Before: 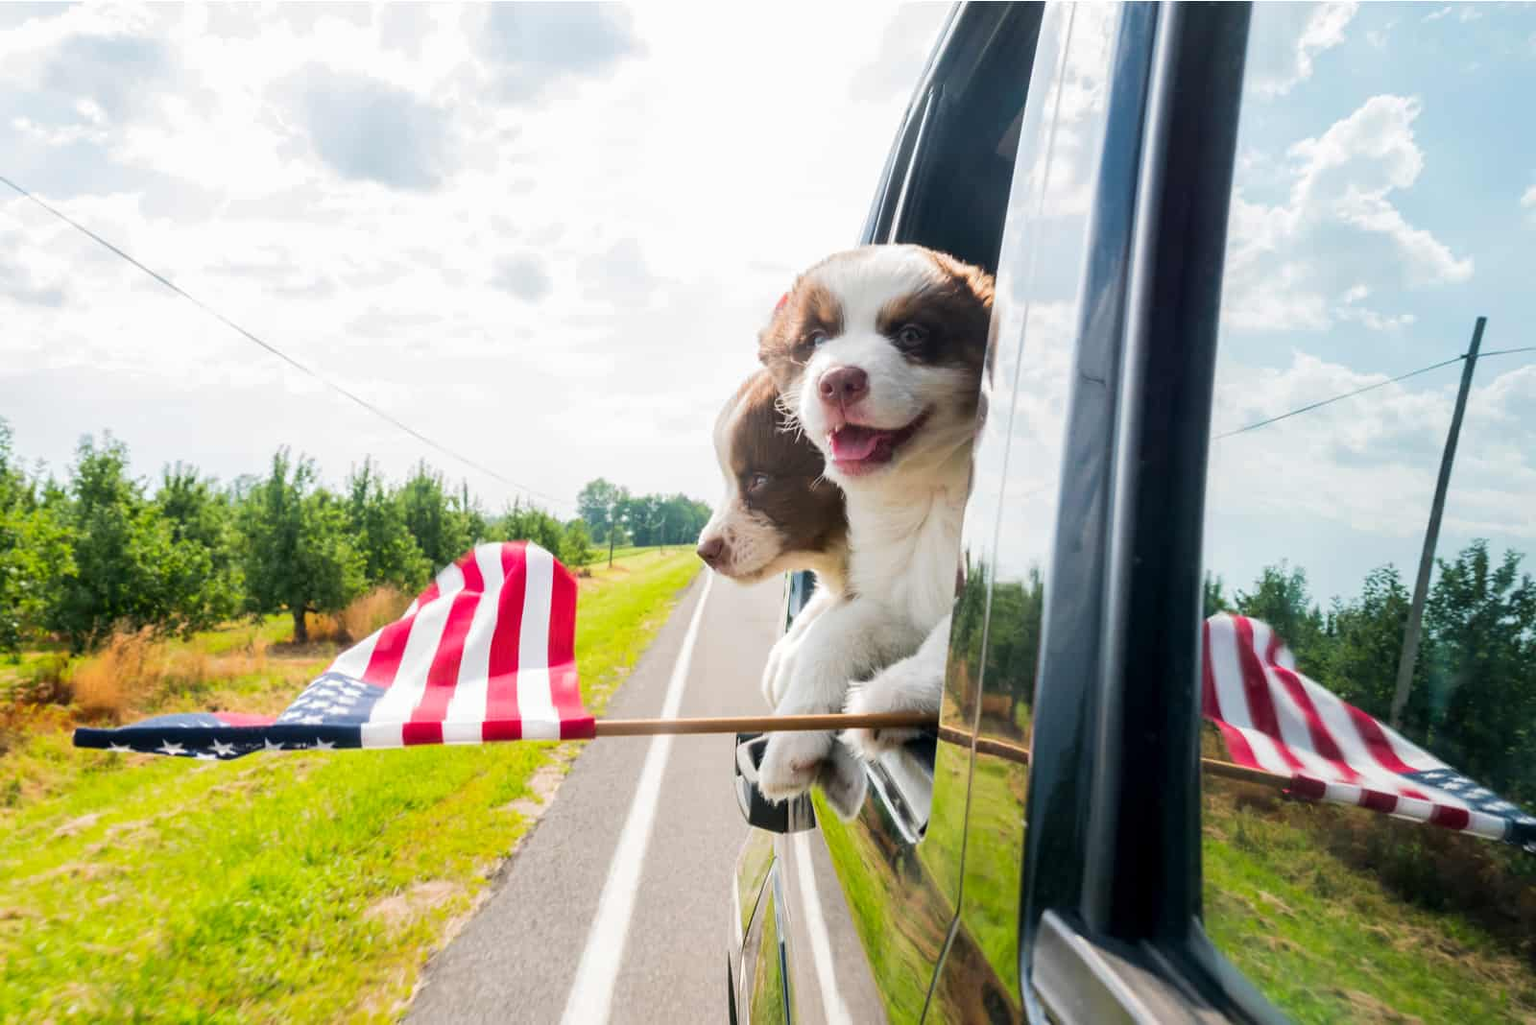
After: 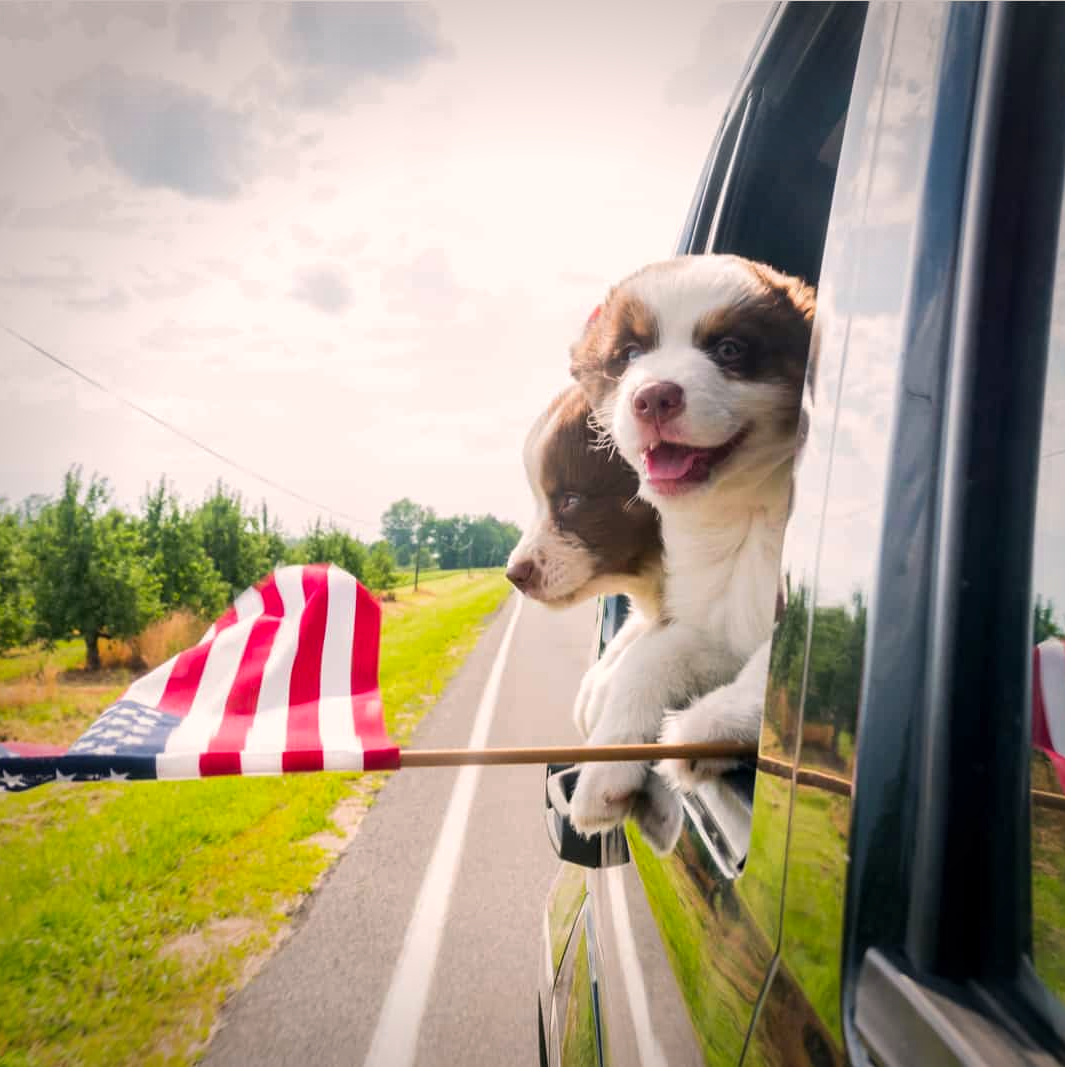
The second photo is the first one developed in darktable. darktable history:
color correction: highlights a* 5.82, highlights b* 4.75
crop and rotate: left 13.785%, right 19.619%
vignetting: fall-off start 75.6%, saturation -0.028, width/height ratio 1.077
